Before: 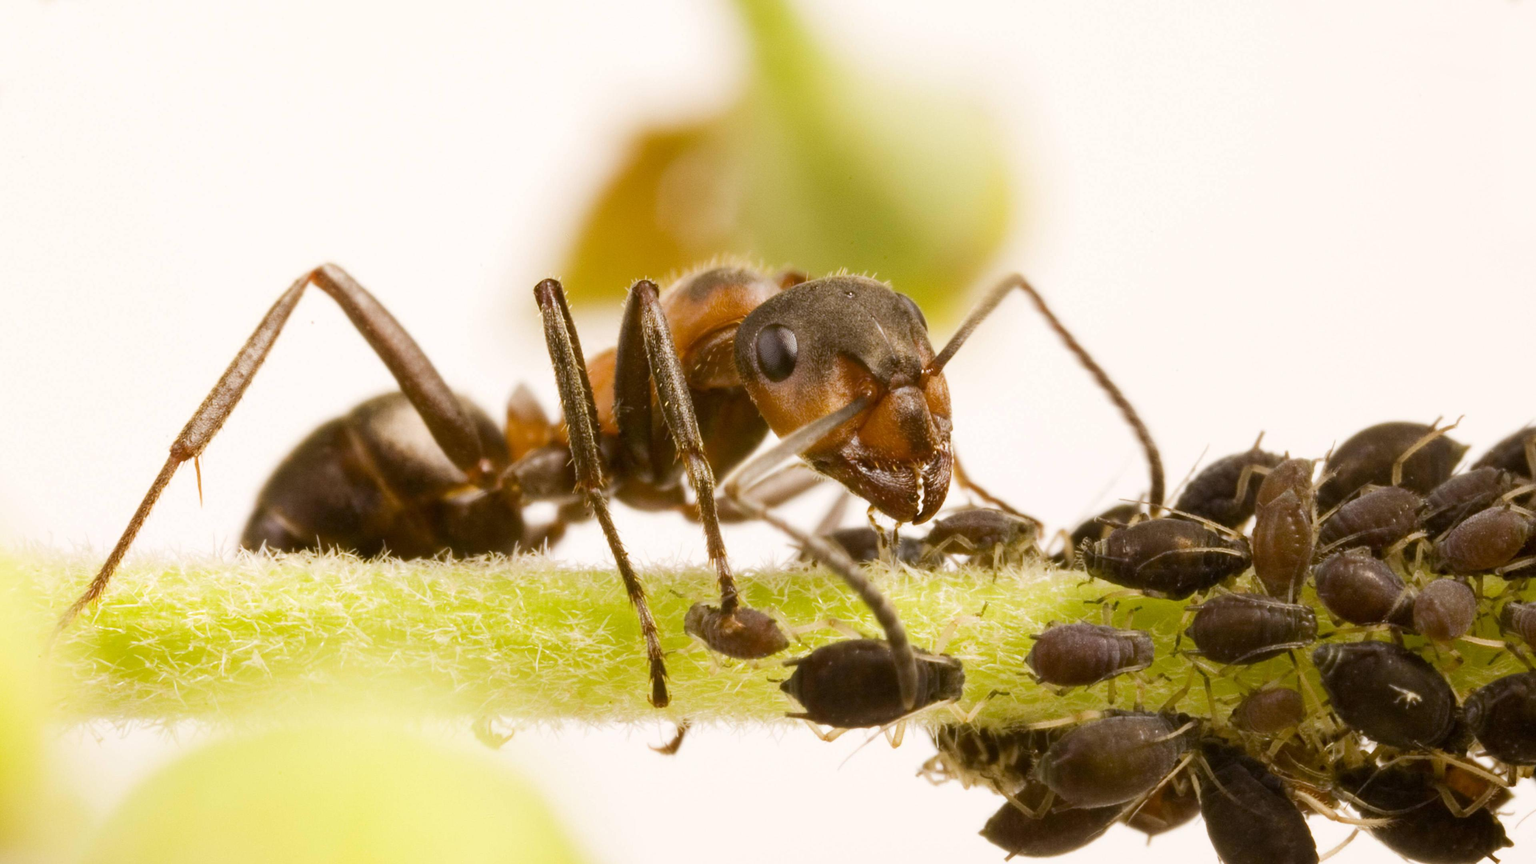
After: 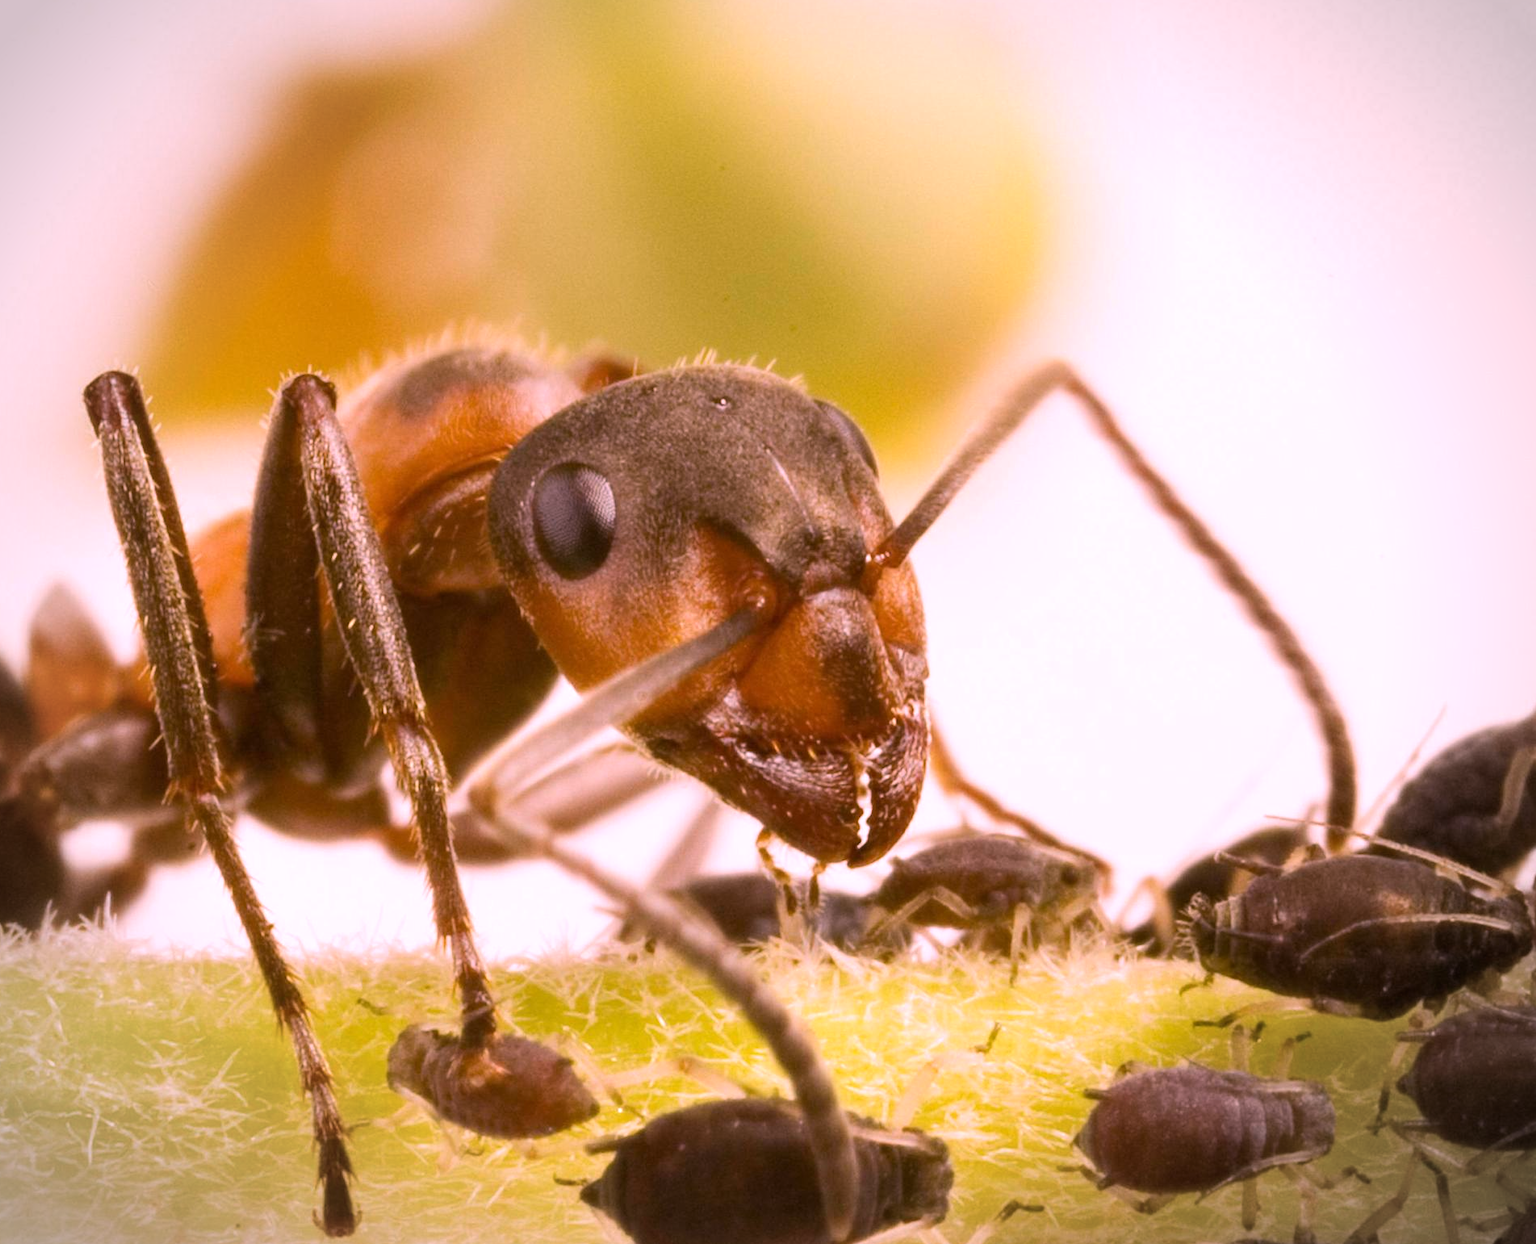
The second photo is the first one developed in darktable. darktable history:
crop: left 32.075%, top 10.976%, right 18.355%, bottom 17.596%
tone equalizer: on, module defaults
white balance: red 1.188, blue 1.11
vignetting: width/height ratio 1.094
